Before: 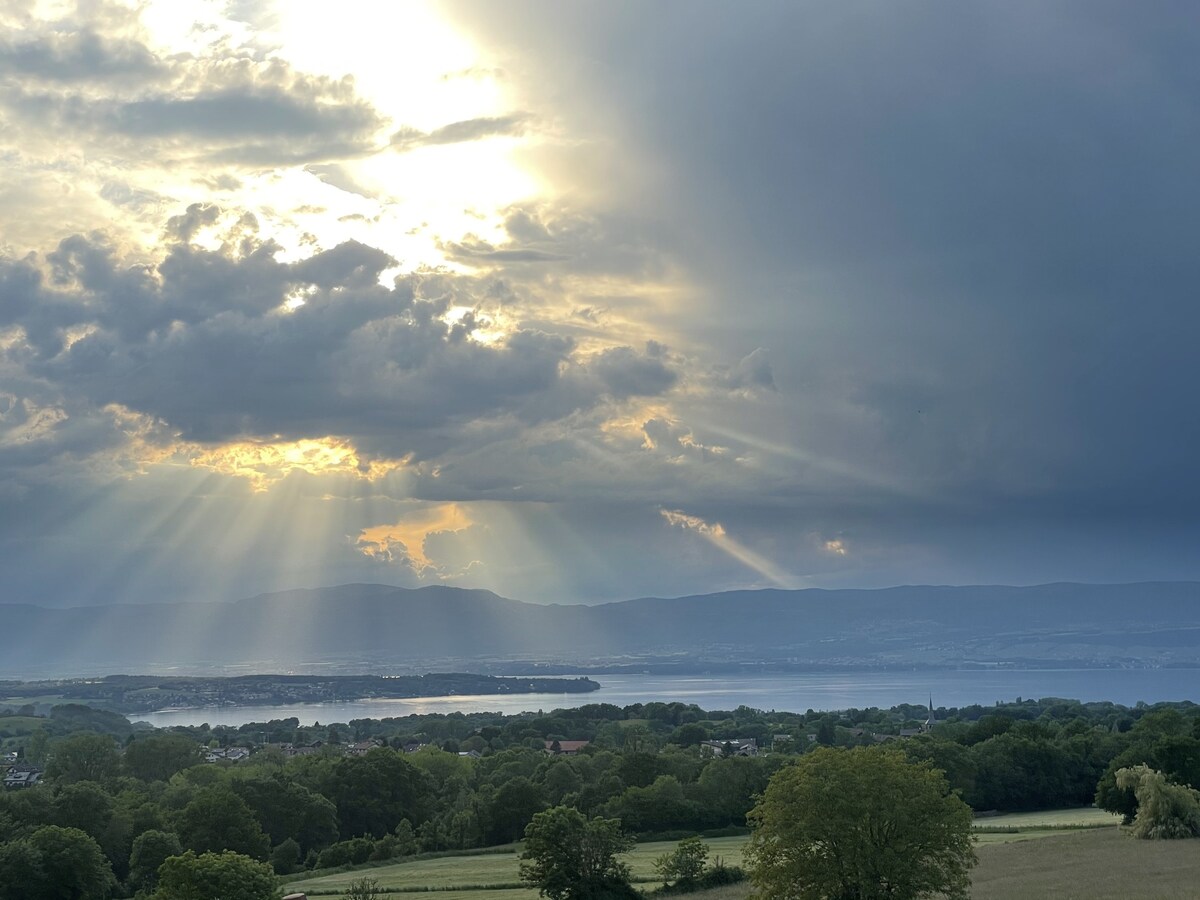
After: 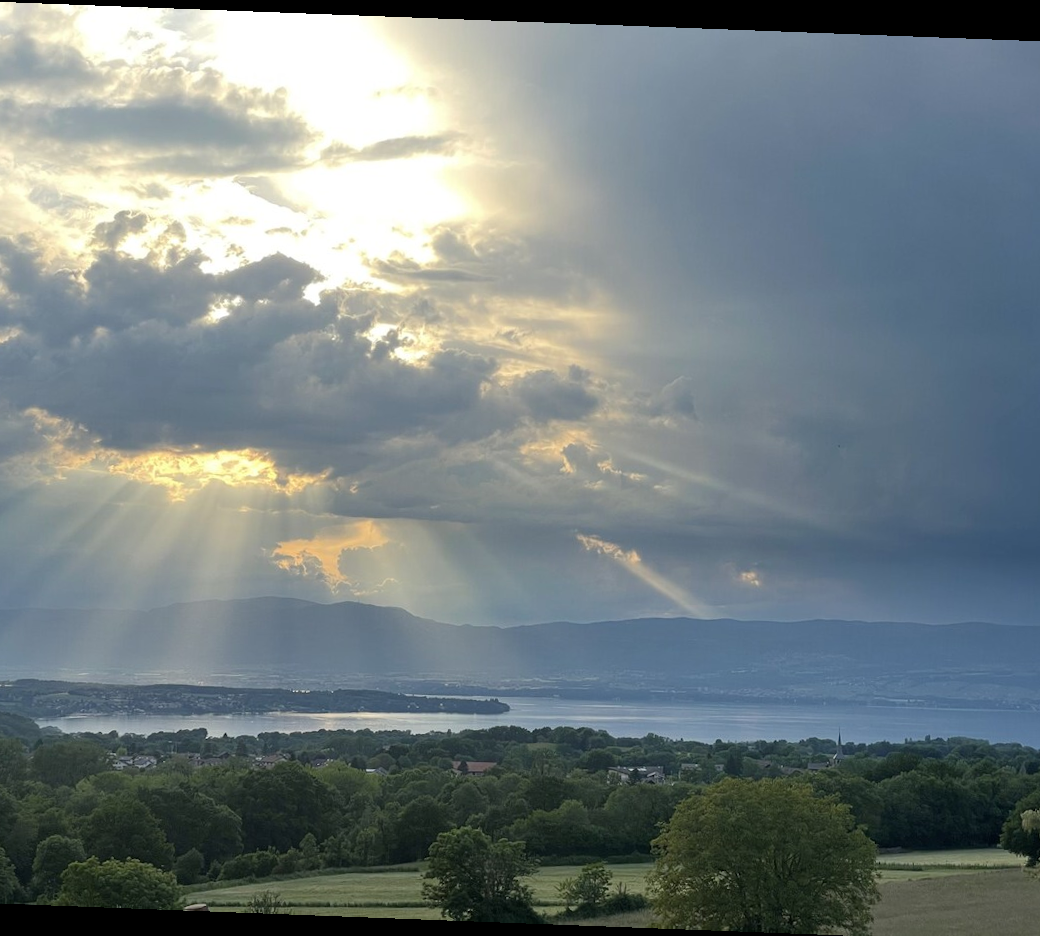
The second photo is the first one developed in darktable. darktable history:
rotate and perspective: rotation 2.17°, automatic cropping off
crop: left 8.026%, right 7.374%
